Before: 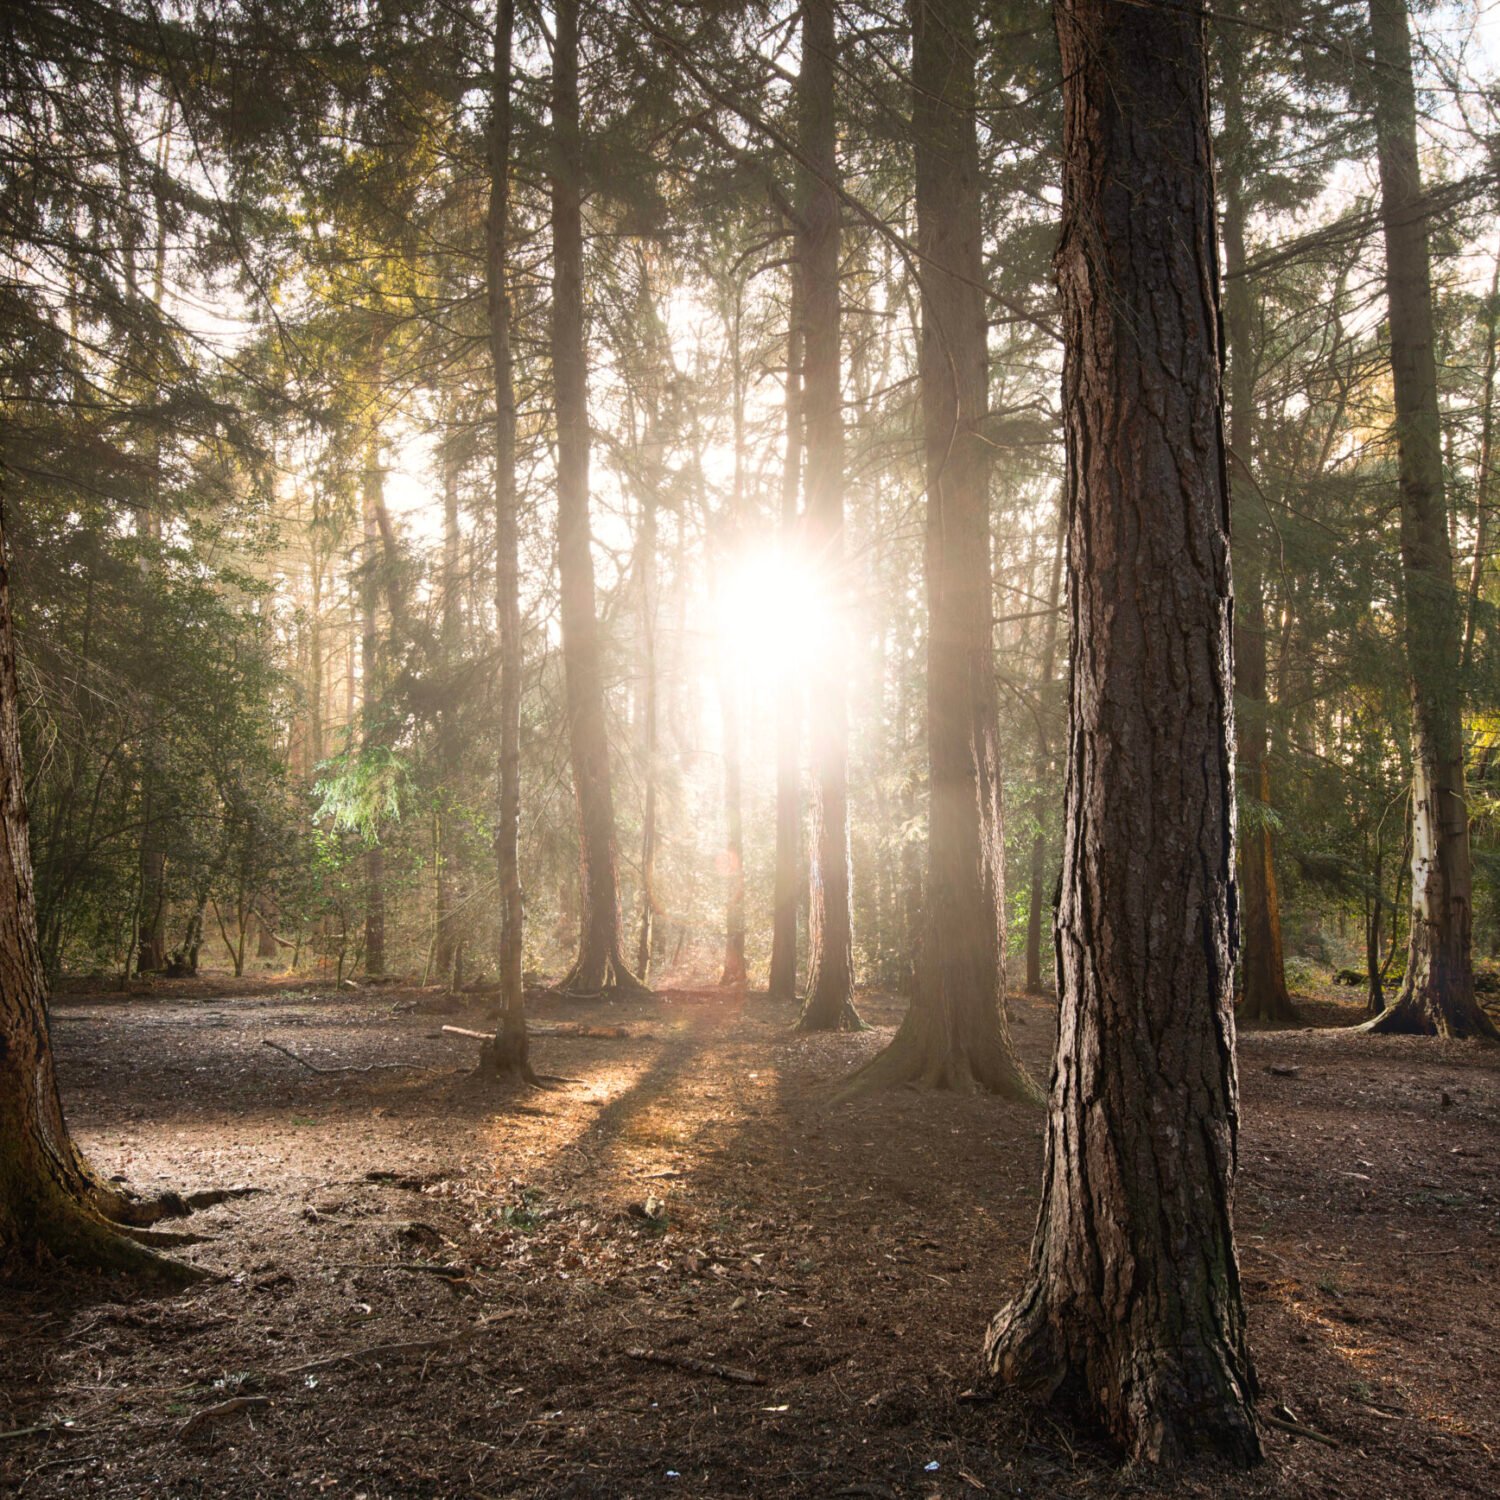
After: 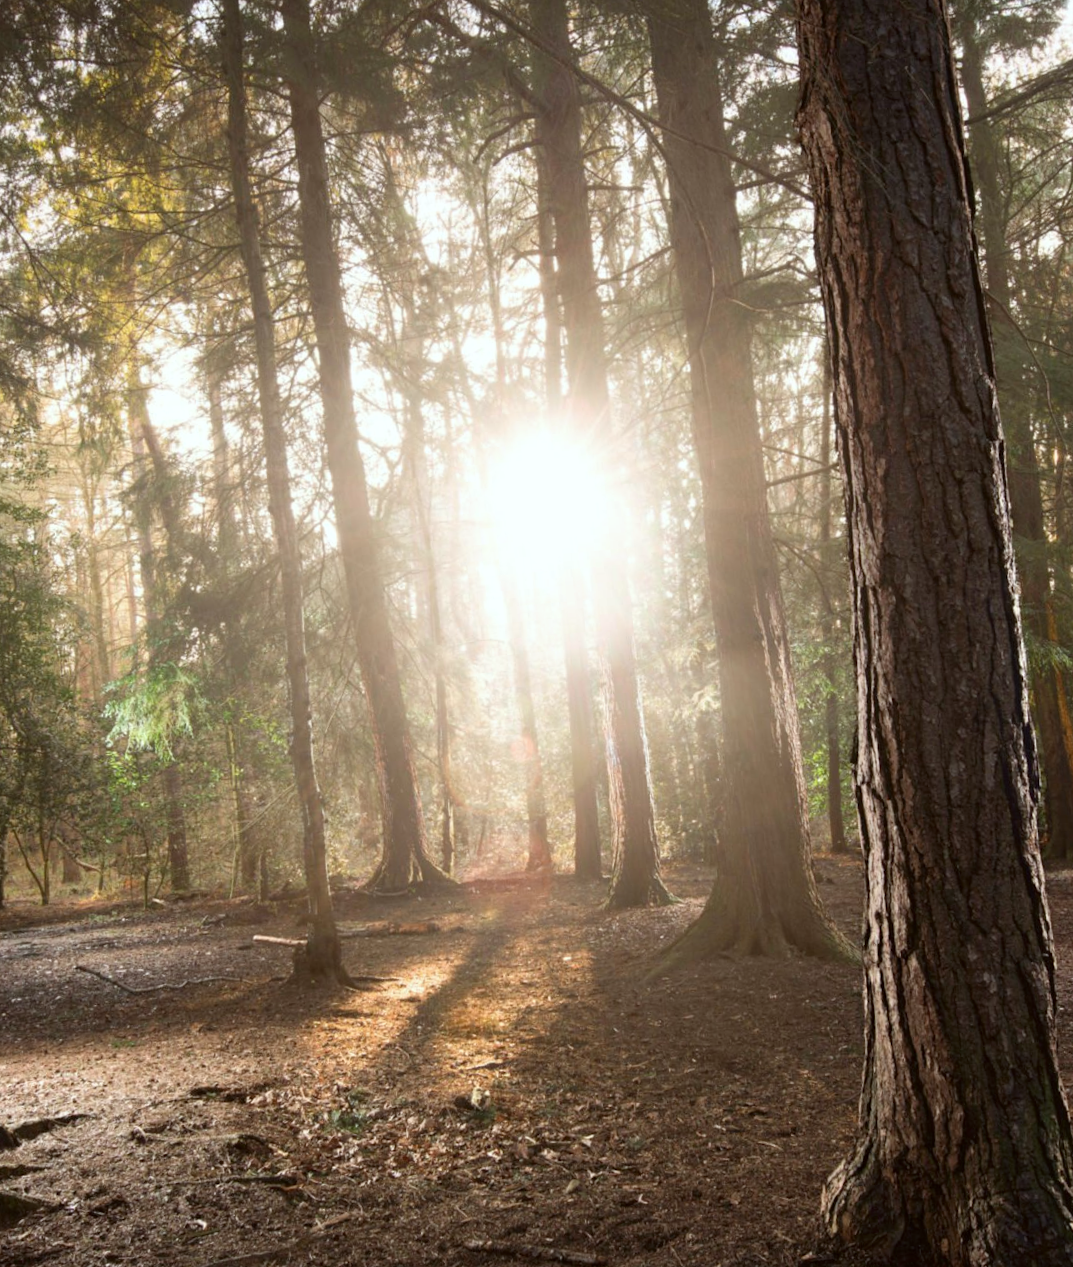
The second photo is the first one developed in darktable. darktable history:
rotate and perspective: rotation -5°, crop left 0.05, crop right 0.952, crop top 0.11, crop bottom 0.89
color correction: highlights a* -2.73, highlights b* -2.09, shadows a* 2.41, shadows b* 2.73
crop: left 13.443%, right 13.31%
